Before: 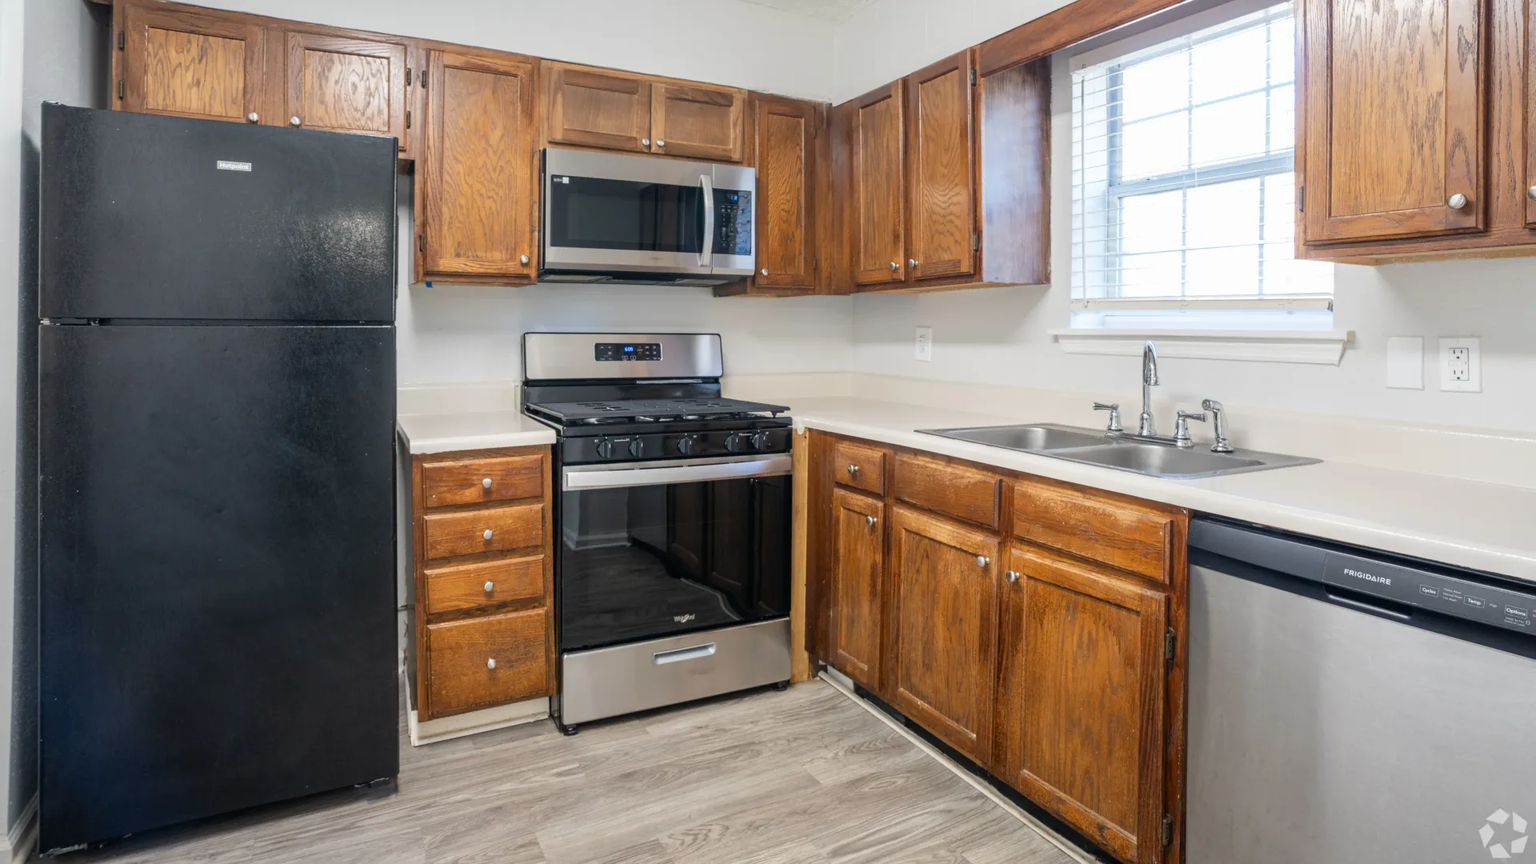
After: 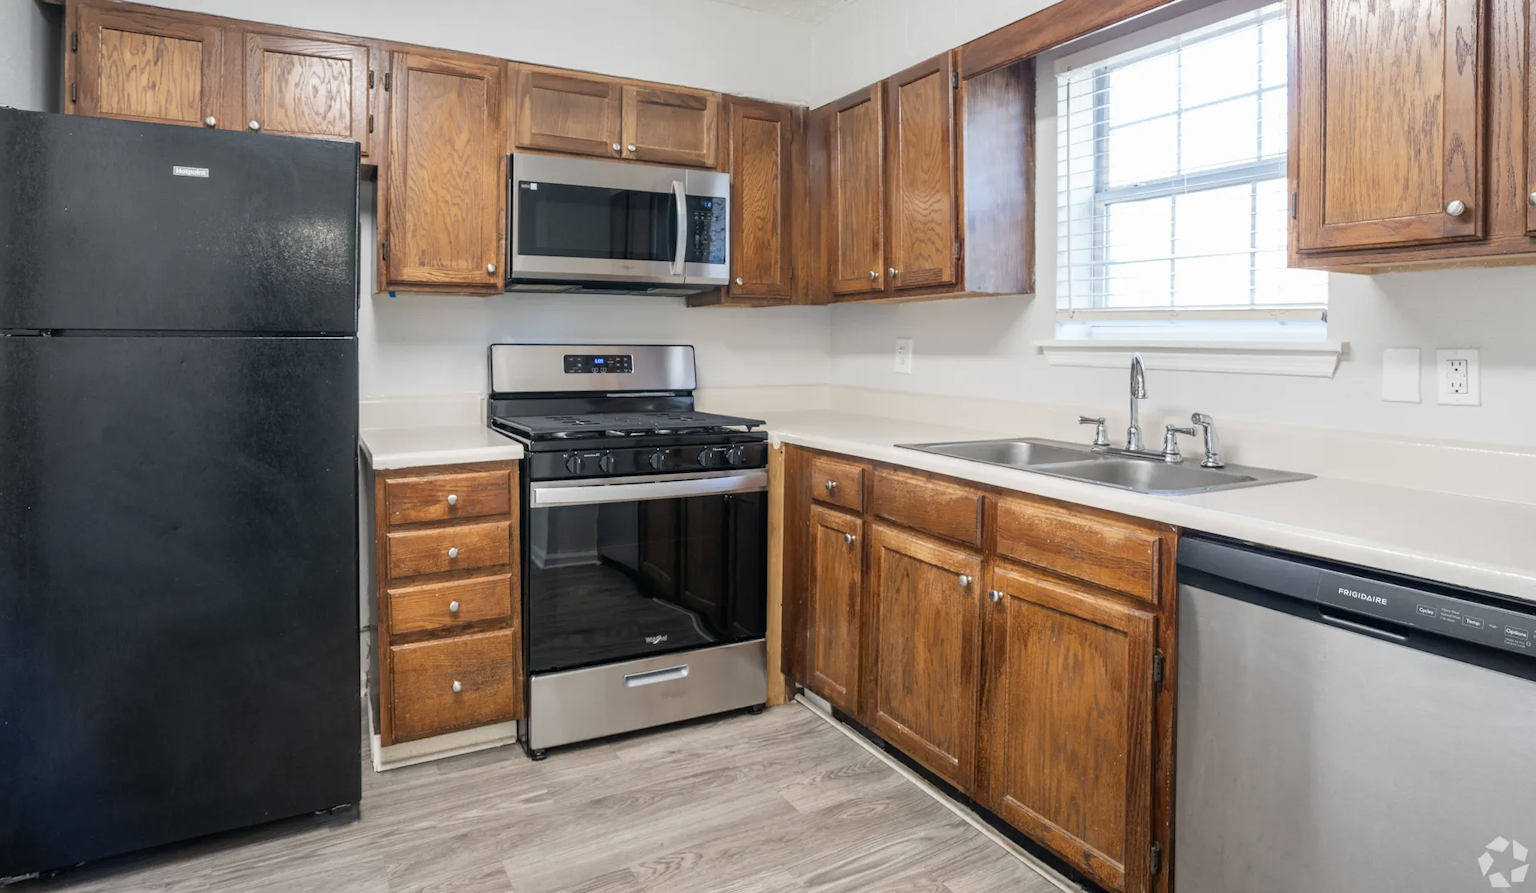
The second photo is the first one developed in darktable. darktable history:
crop and rotate: left 3.238%
contrast brightness saturation: saturation -0.17
